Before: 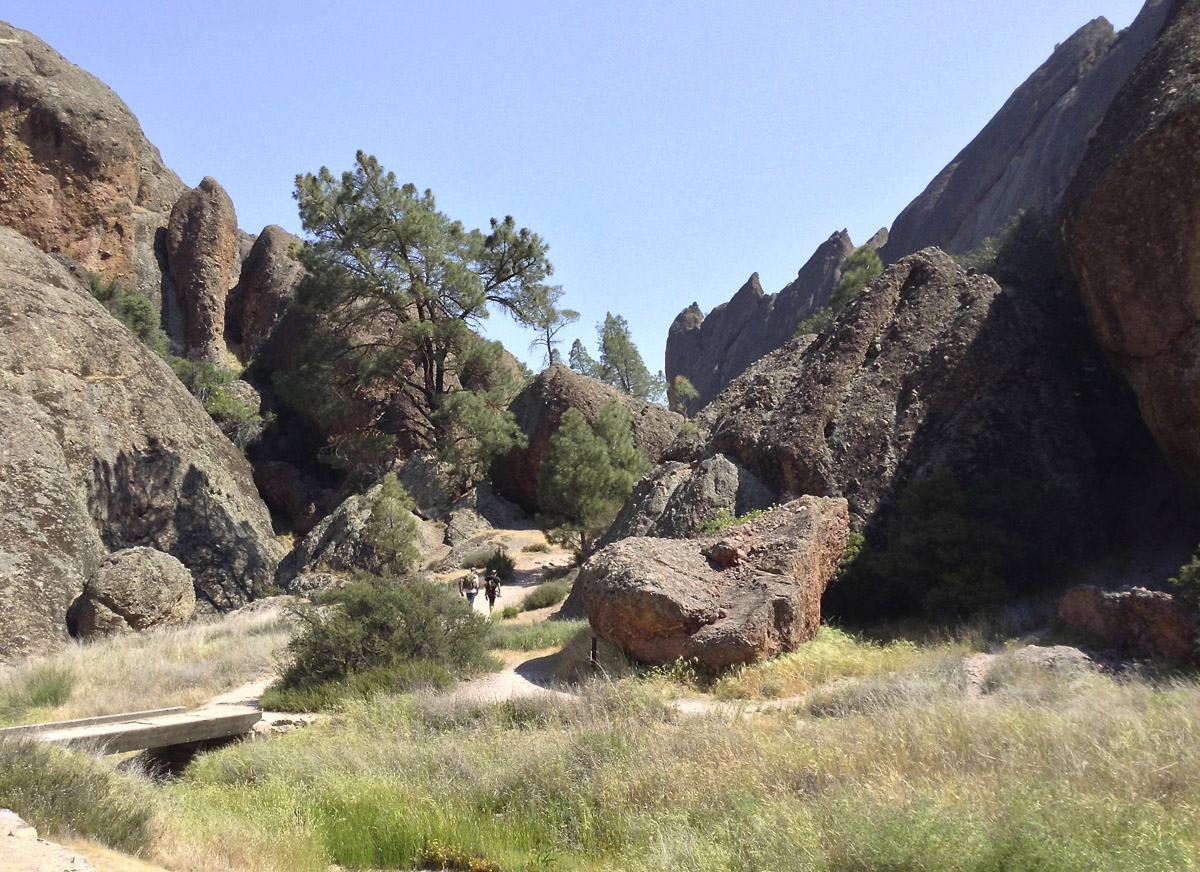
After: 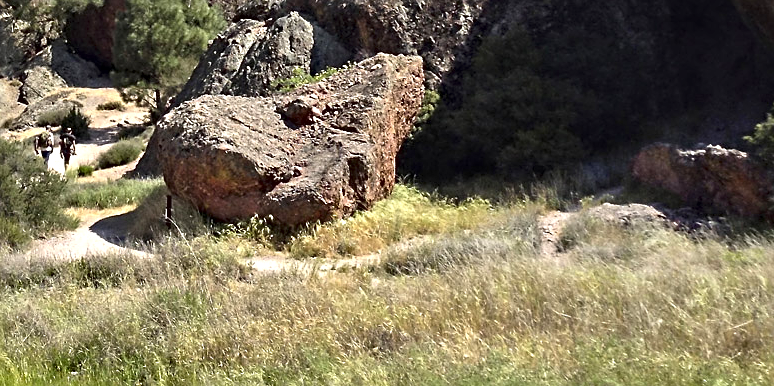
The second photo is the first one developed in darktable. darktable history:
contrast brightness saturation: saturation 0.176
contrast equalizer: octaves 7, y [[0.511, 0.558, 0.631, 0.632, 0.559, 0.512], [0.5 ×6], [0.507, 0.559, 0.627, 0.644, 0.647, 0.647], [0 ×6], [0 ×6]]
crop and rotate: left 35.445%, top 50.809%, bottom 4.859%
sharpen: on, module defaults
